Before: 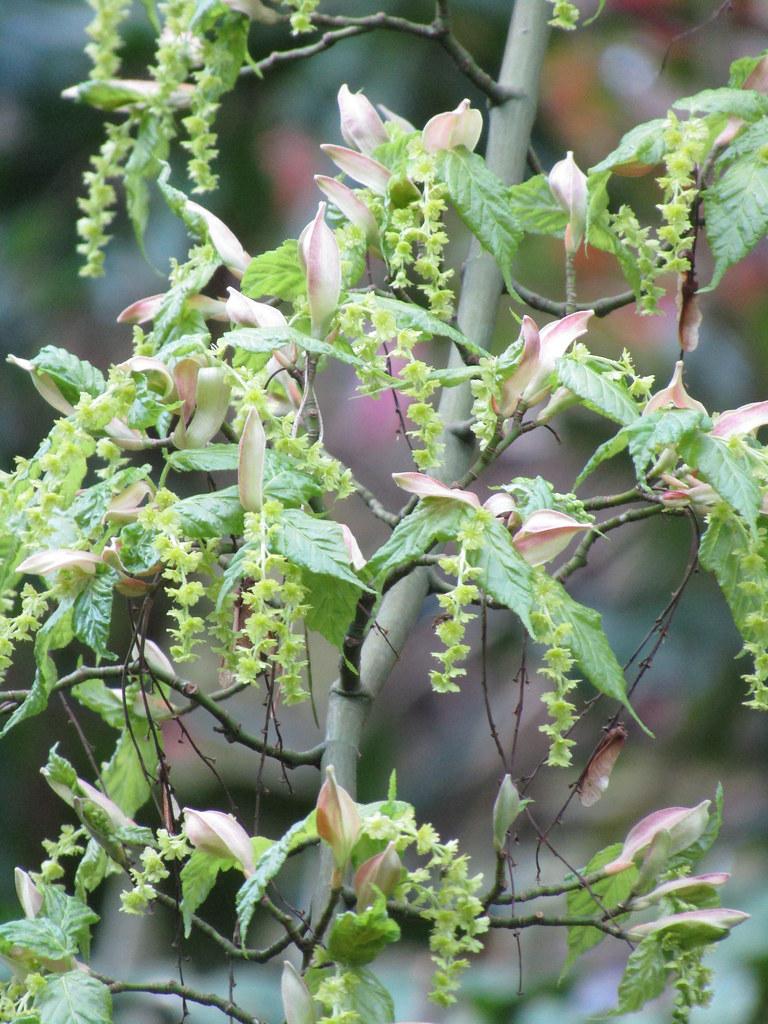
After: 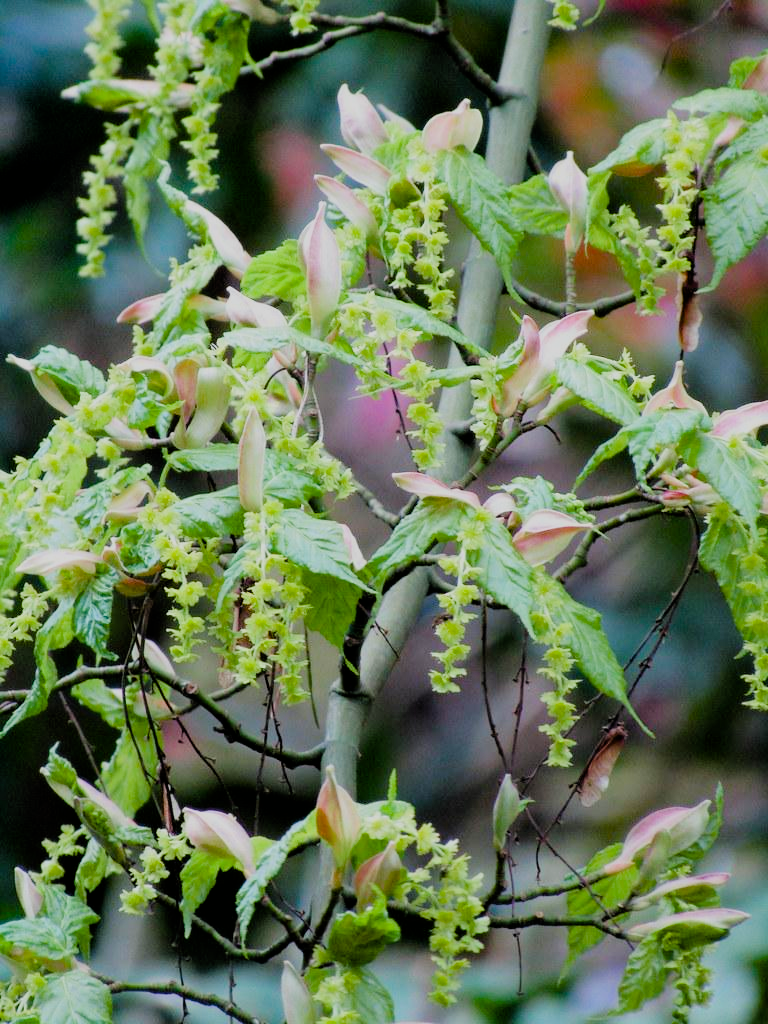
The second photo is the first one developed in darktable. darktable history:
color balance rgb: power › luminance -9.038%, linear chroma grading › global chroma 14.67%, perceptual saturation grading › global saturation 44.398%, perceptual saturation grading › highlights -50.023%, perceptual saturation grading › shadows 30.143%, global vibrance 20%
exposure: compensate highlight preservation false
filmic rgb: black relative exposure -4.1 EV, white relative exposure 5.1 EV, hardness 2.16, contrast 1.164
